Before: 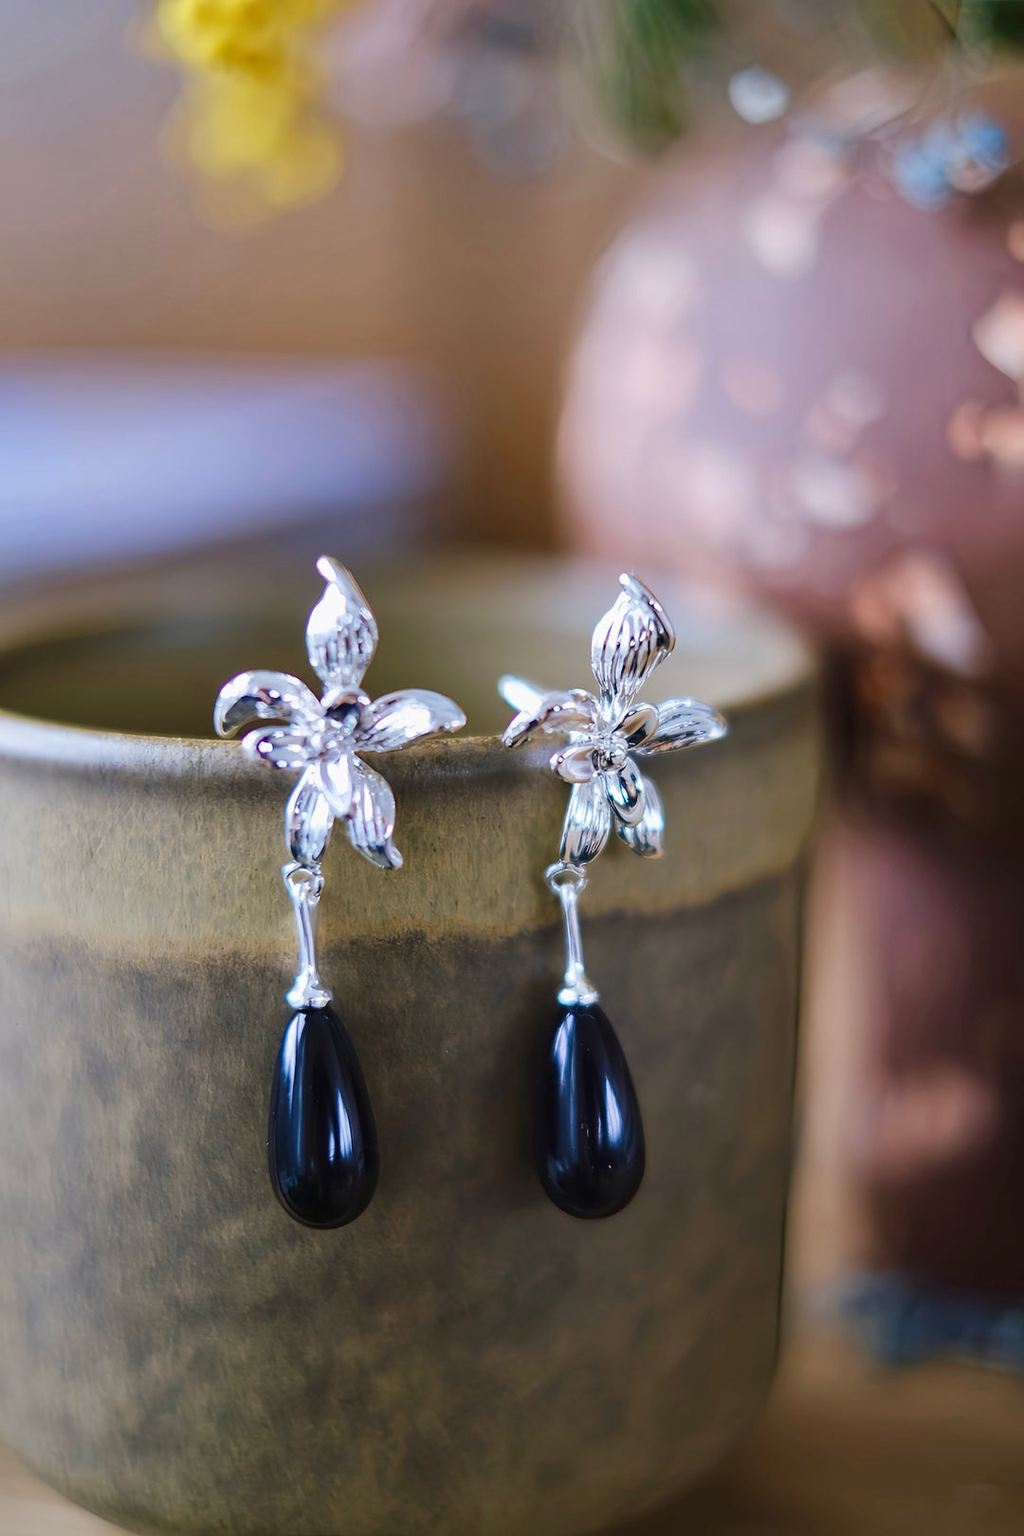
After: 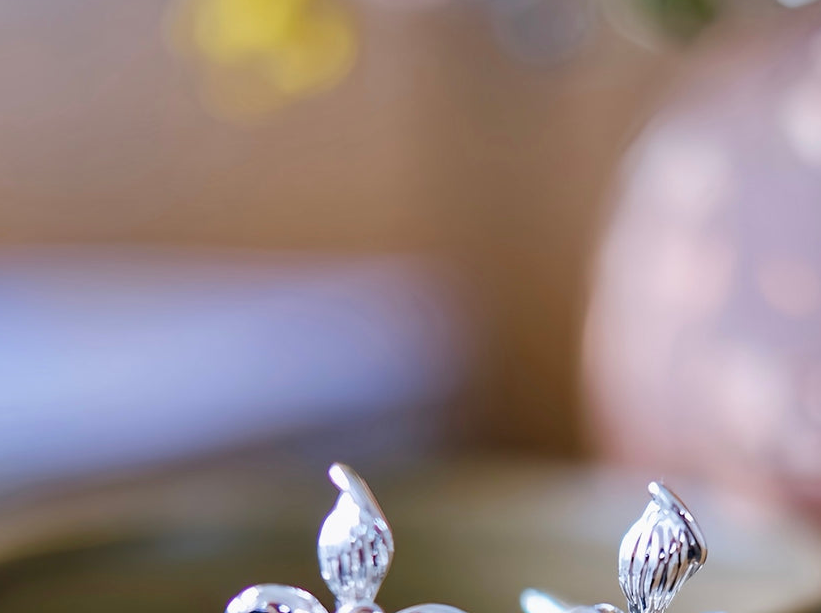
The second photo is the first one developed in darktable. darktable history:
crop: left 0.537%, top 7.629%, right 23.426%, bottom 54.521%
